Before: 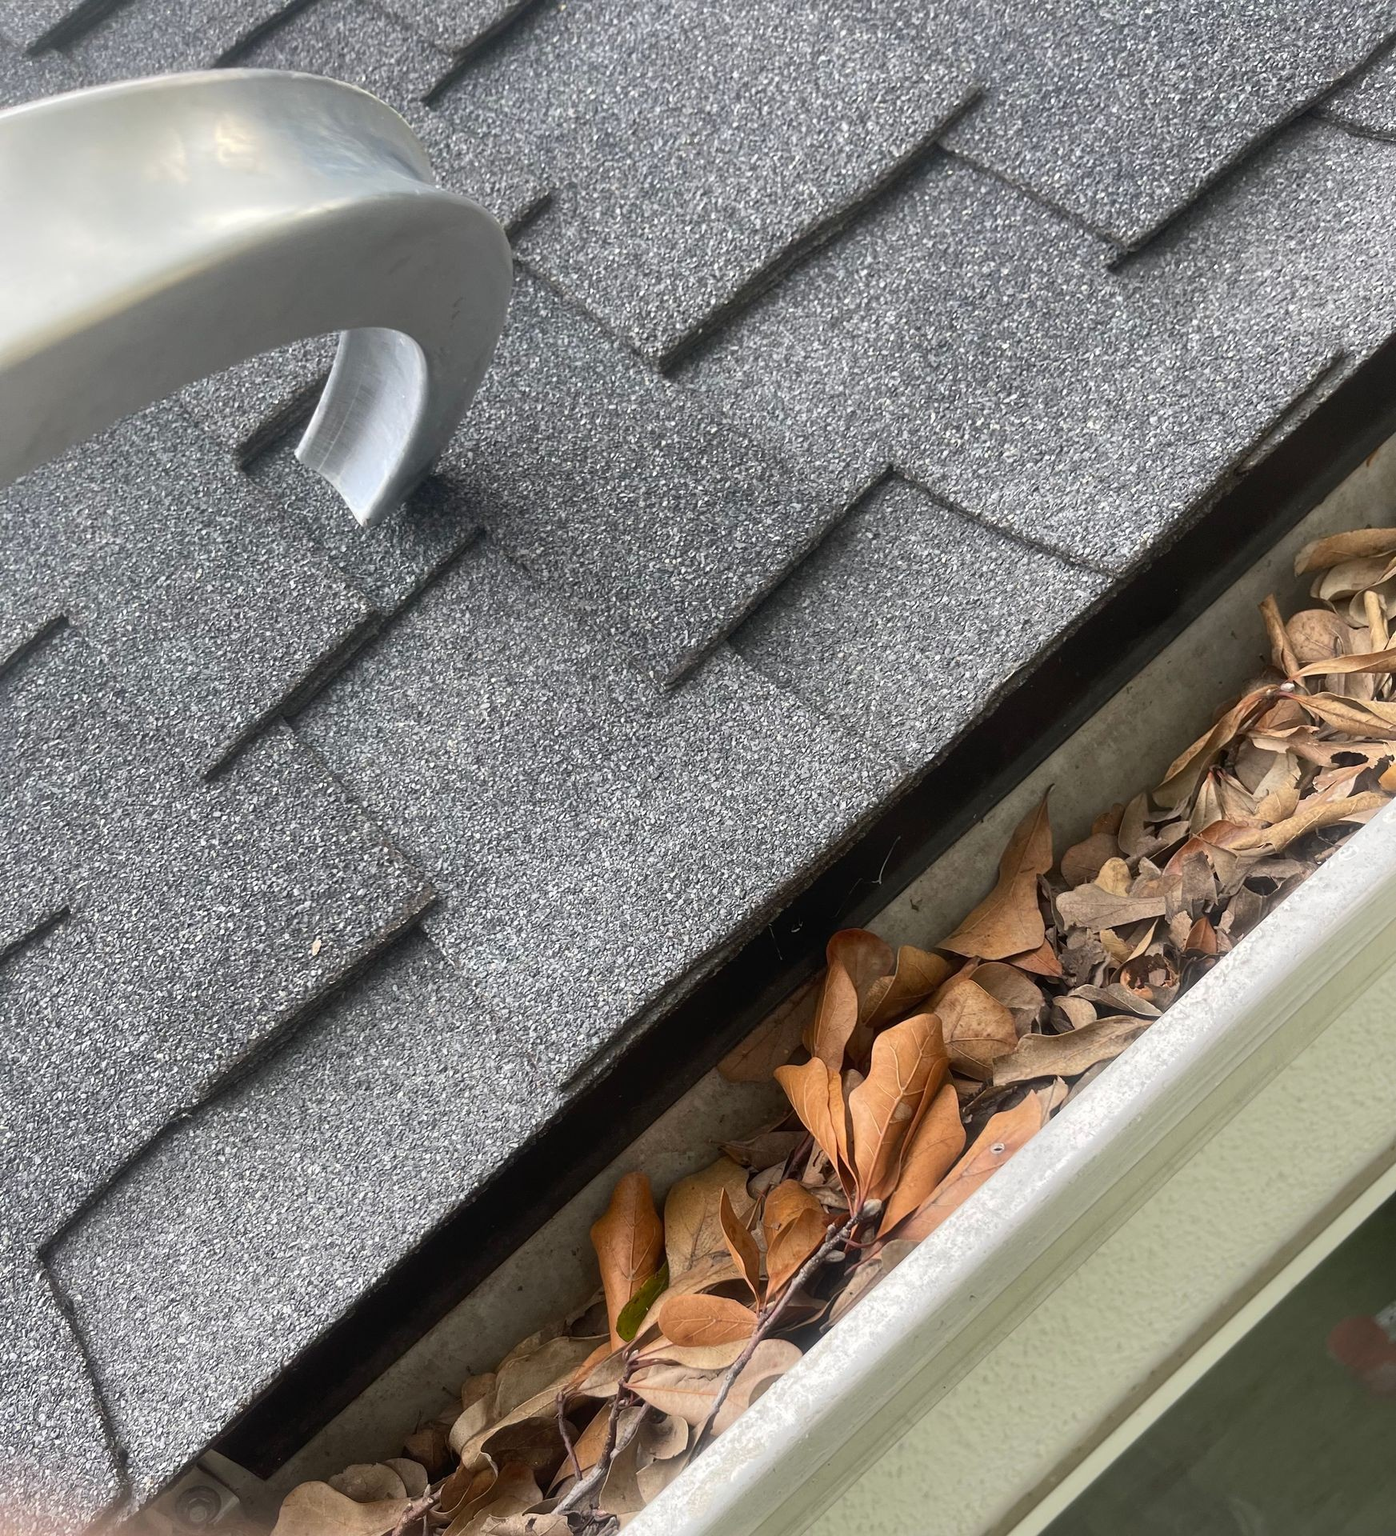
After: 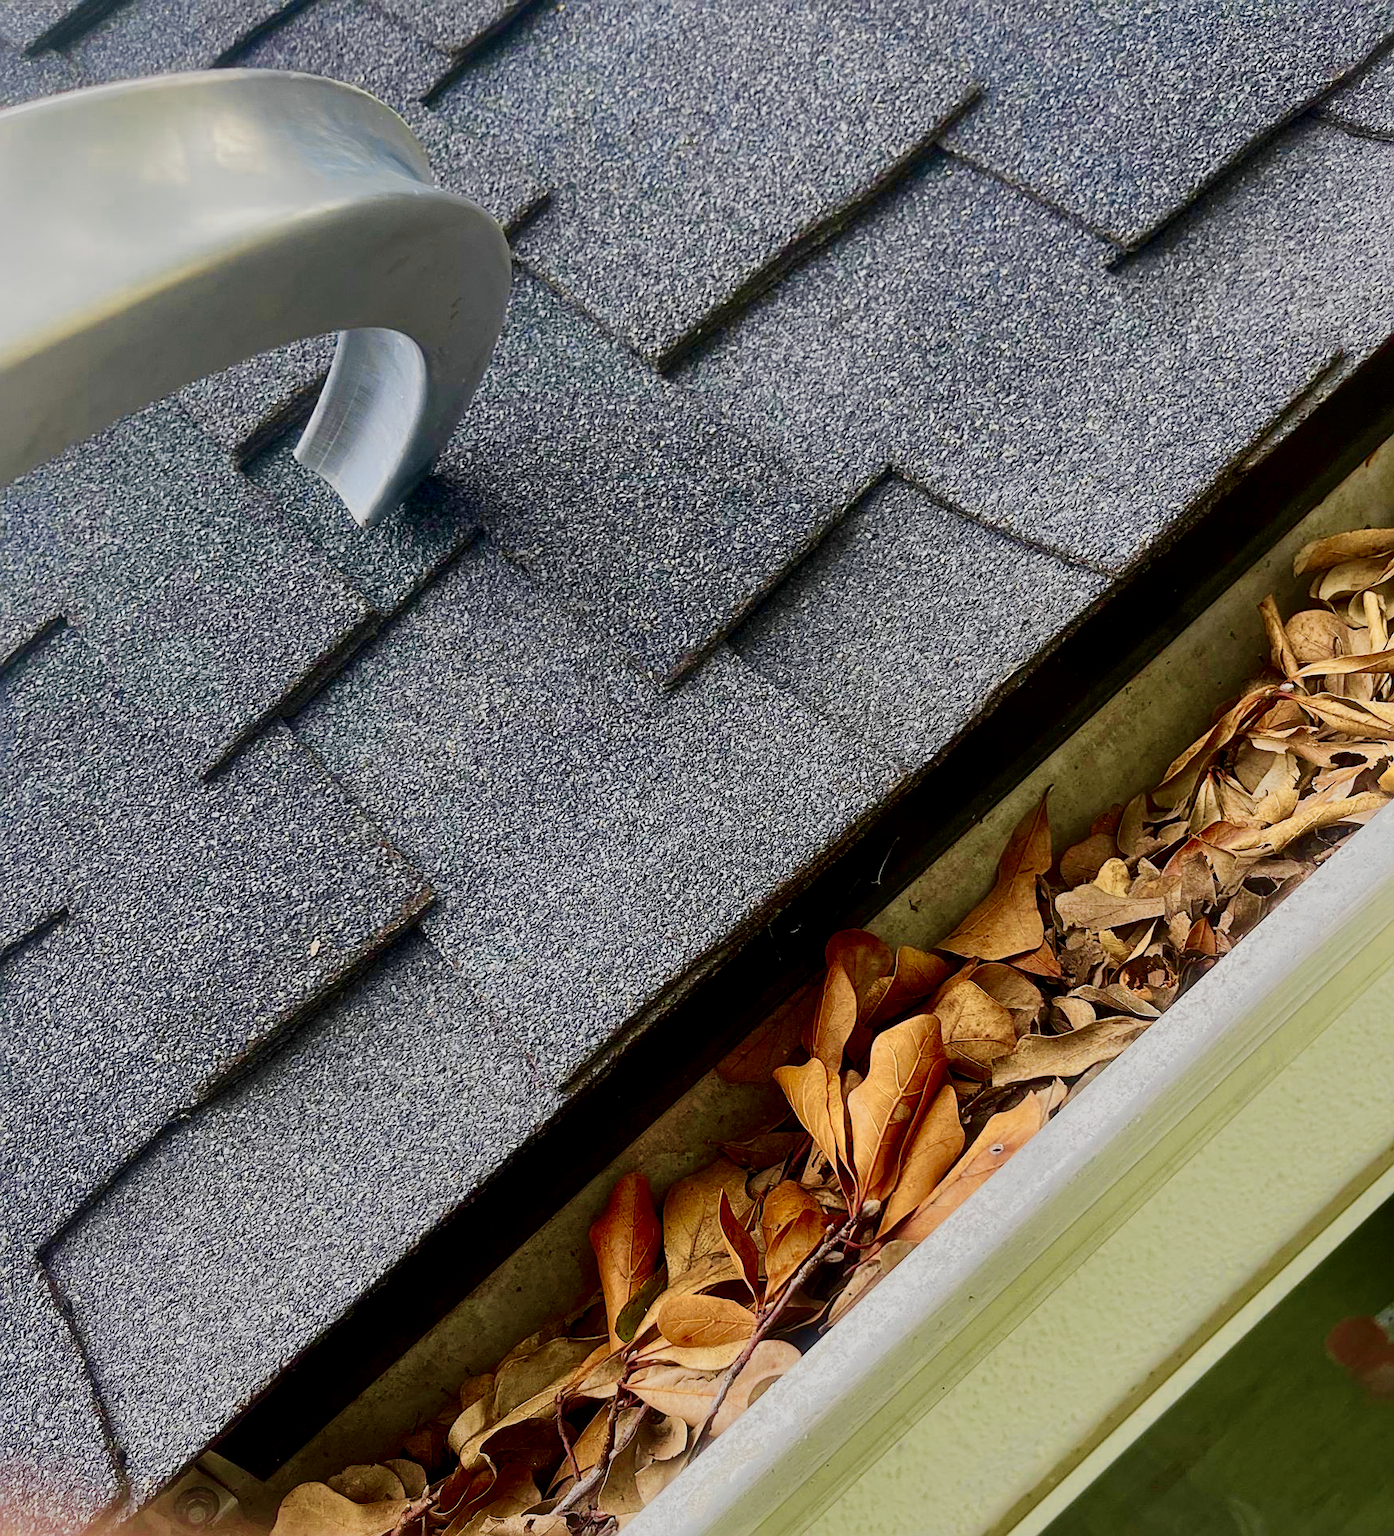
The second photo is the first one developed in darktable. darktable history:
contrast brightness saturation: brightness -0.246, saturation 0.198
color zones: curves: ch0 [(0.004, 0.305) (0.261, 0.623) (0.389, 0.399) (0.708, 0.571) (0.947, 0.34)]; ch1 [(0.025, 0.645) (0.229, 0.584) (0.326, 0.551) (0.484, 0.262) (0.757, 0.643)]
sharpen: on, module defaults
crop: left 0.125%
exposure: black level correction 0.001, exposure 0.499 EV, compensate highlight preservation false
local contrast: mode bilateral grid, contrast 100, coarseness 100, detail 108%, midtone range 0.2
velvia: strength 75%
filmic rgb: black relative exposure -7.2 EV, white relative exposure 5.34 EV, threshold 2.96 EV, hardness 3.02, preserve chrominance no, color science v5 (2021), enable highlight reconstruction true
